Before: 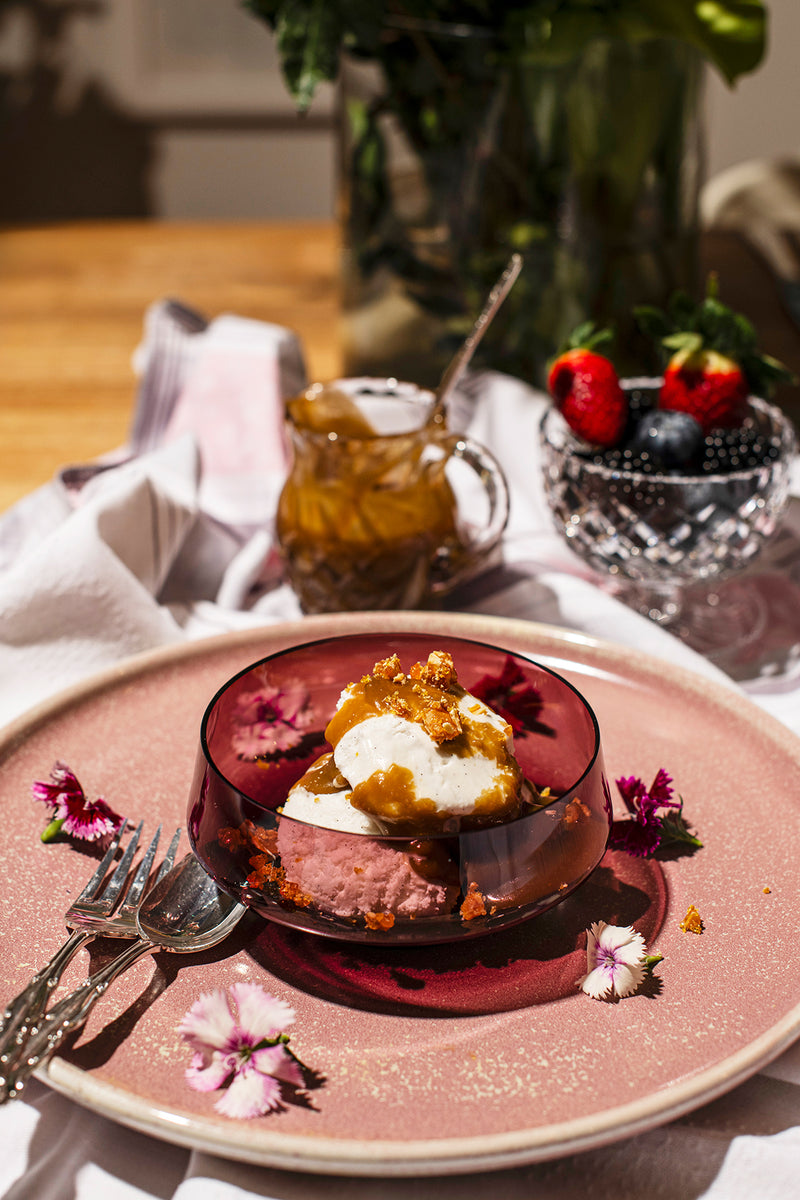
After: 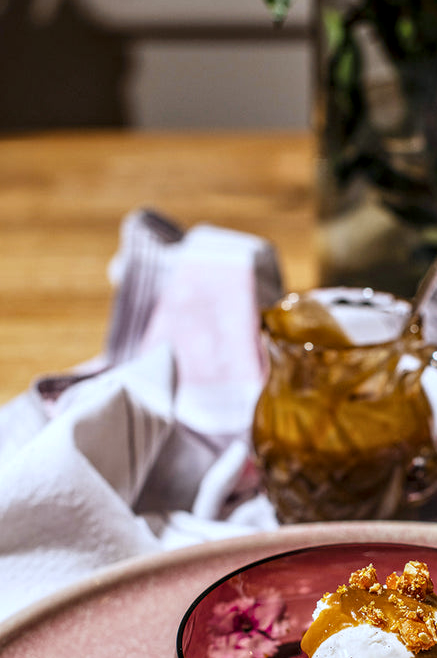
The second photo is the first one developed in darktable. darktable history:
crop and rotate: left 3.047%, top 7.509%, right 42.236%, bottom 37.598%
white balance: red 0.931, blue 1.11
local contrast: detail 130%
